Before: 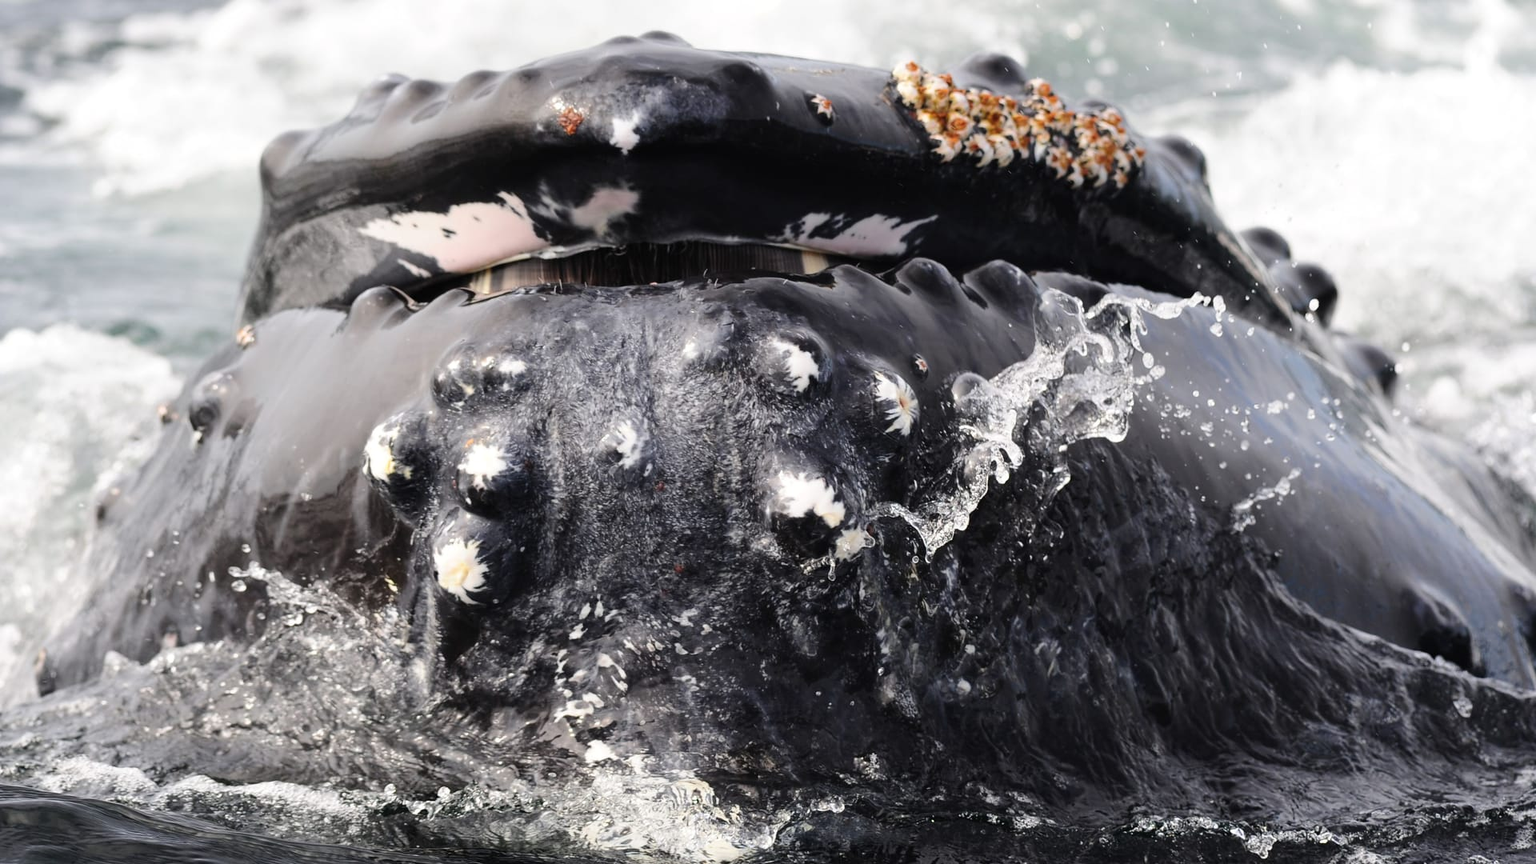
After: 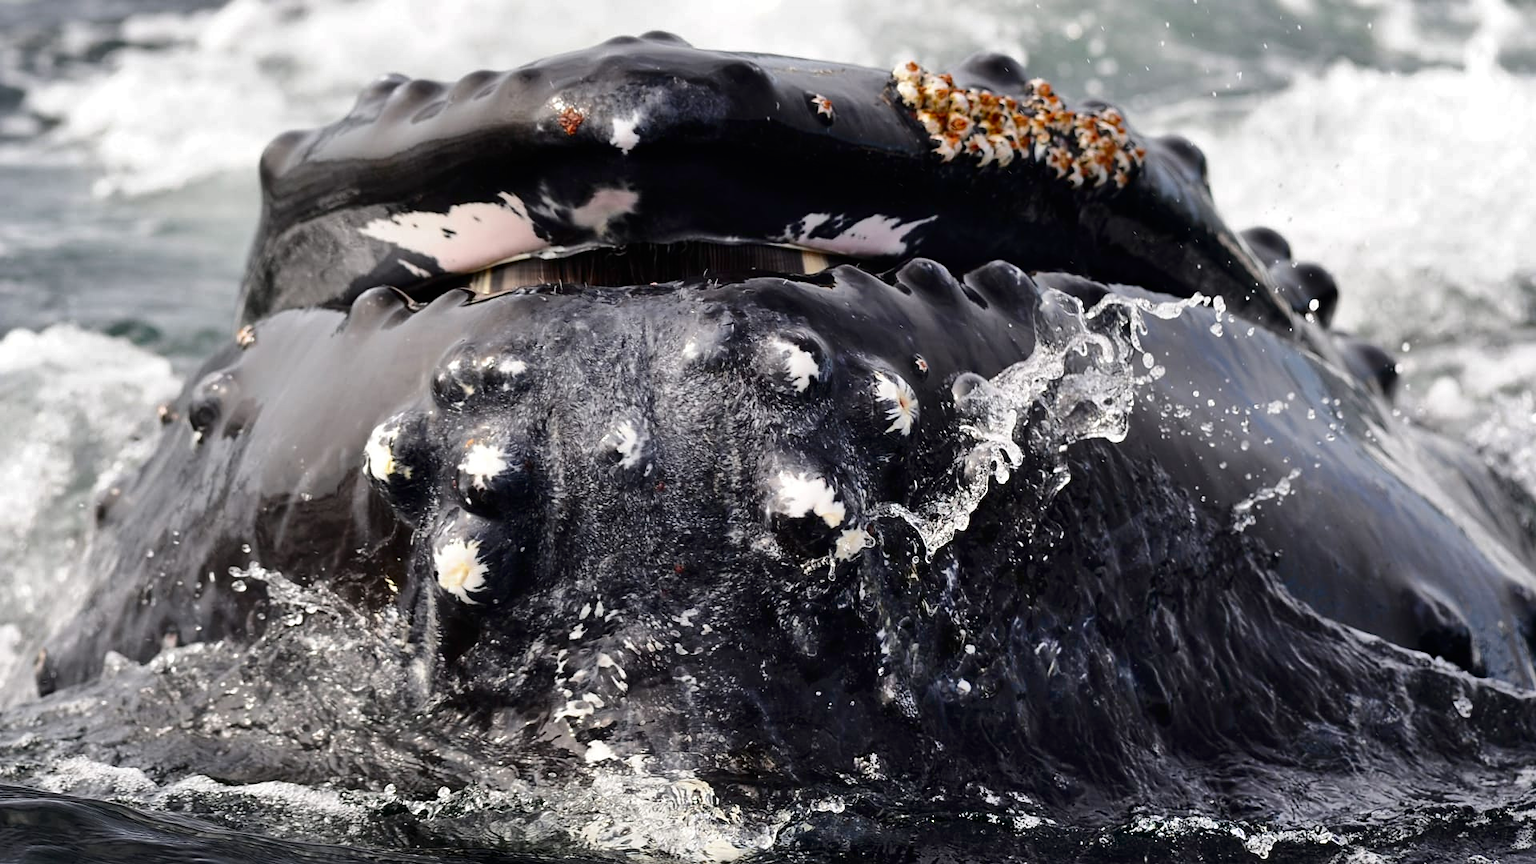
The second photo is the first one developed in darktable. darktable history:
sharpen: amount 0.2
shadows and highlights: soften with gaussian
contrast brightness saturation: brightness -0.2, saturation 0.08
